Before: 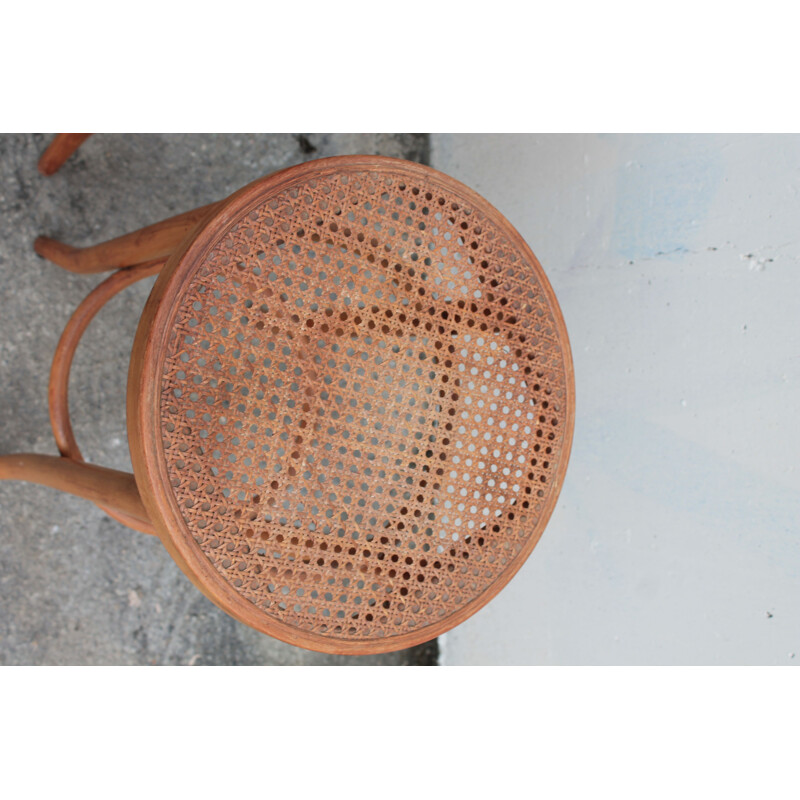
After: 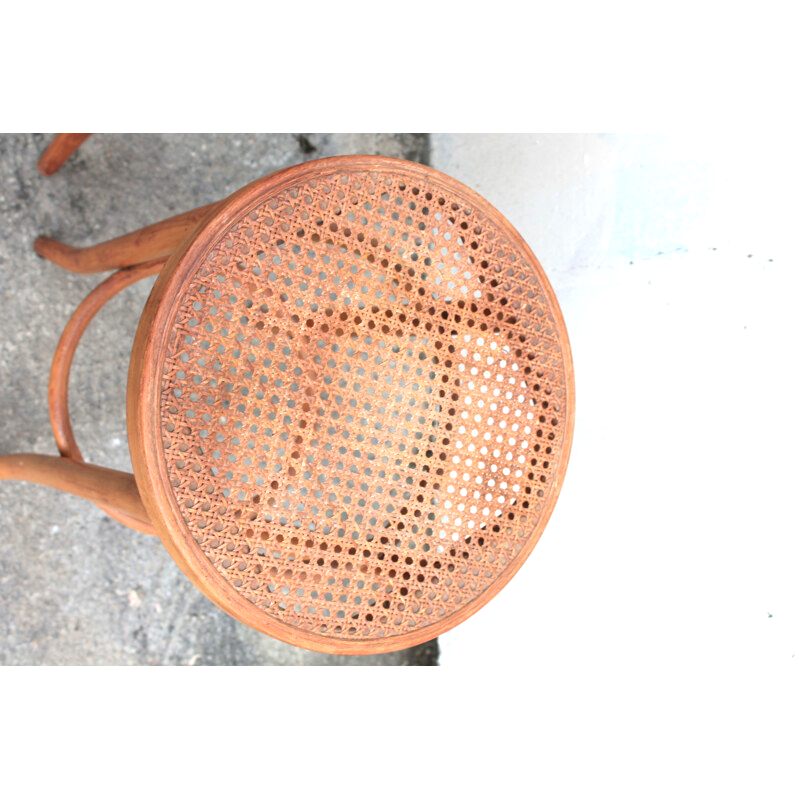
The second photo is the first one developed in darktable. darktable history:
exposure: black level correction 0, exposure 0.954 EV, compensate exposure bias true, compensate highlight preservation false
